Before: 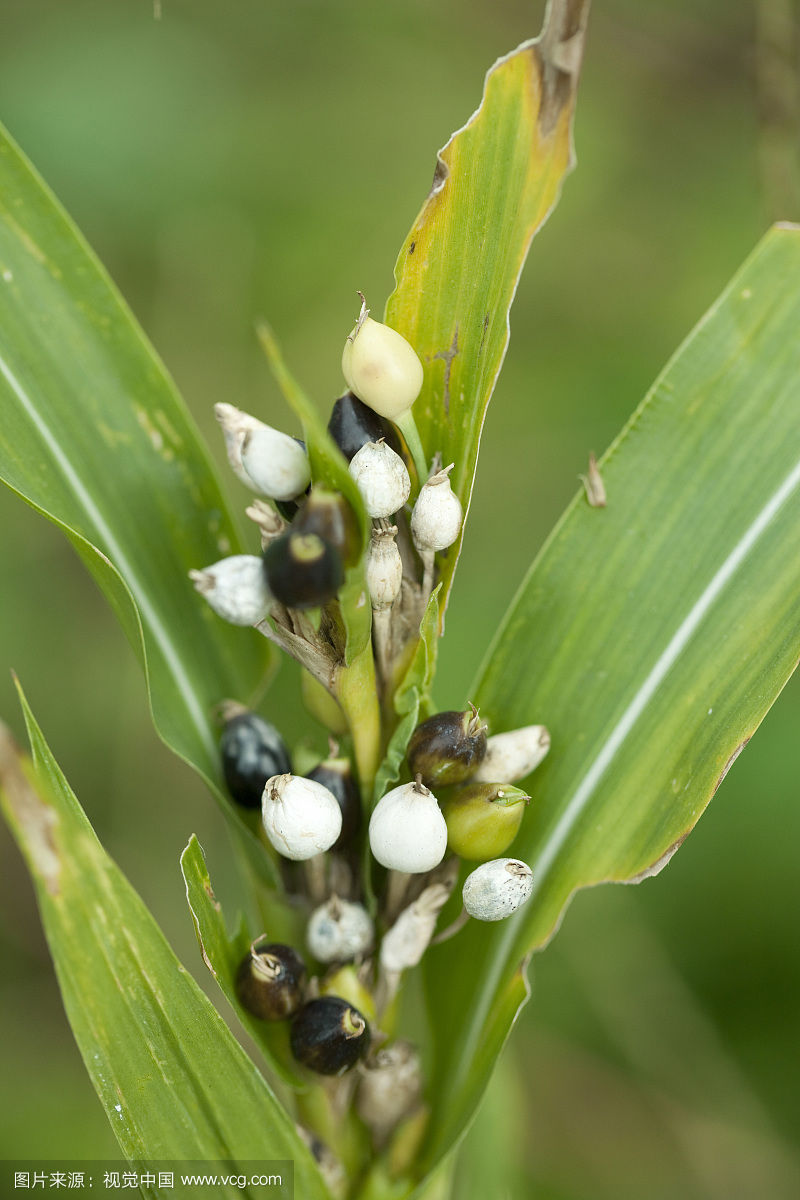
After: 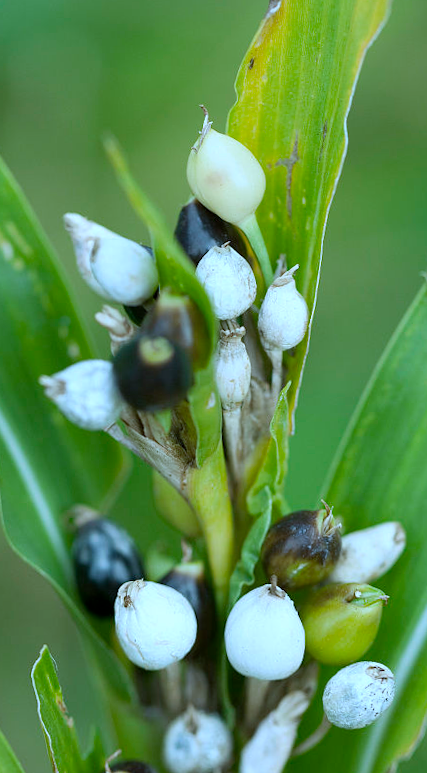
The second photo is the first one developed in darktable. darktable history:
crop: left 16.202%, top 11.208%, right 26.045%, bottom 20.557%
white balance: red 0.871, blue 1.249
rotate and perspective: rotation -1.68°, lens shift (vertical) -0.146, crop left 0.049, crop right 0.912, crop top 0.032, crop bottom 0.96
